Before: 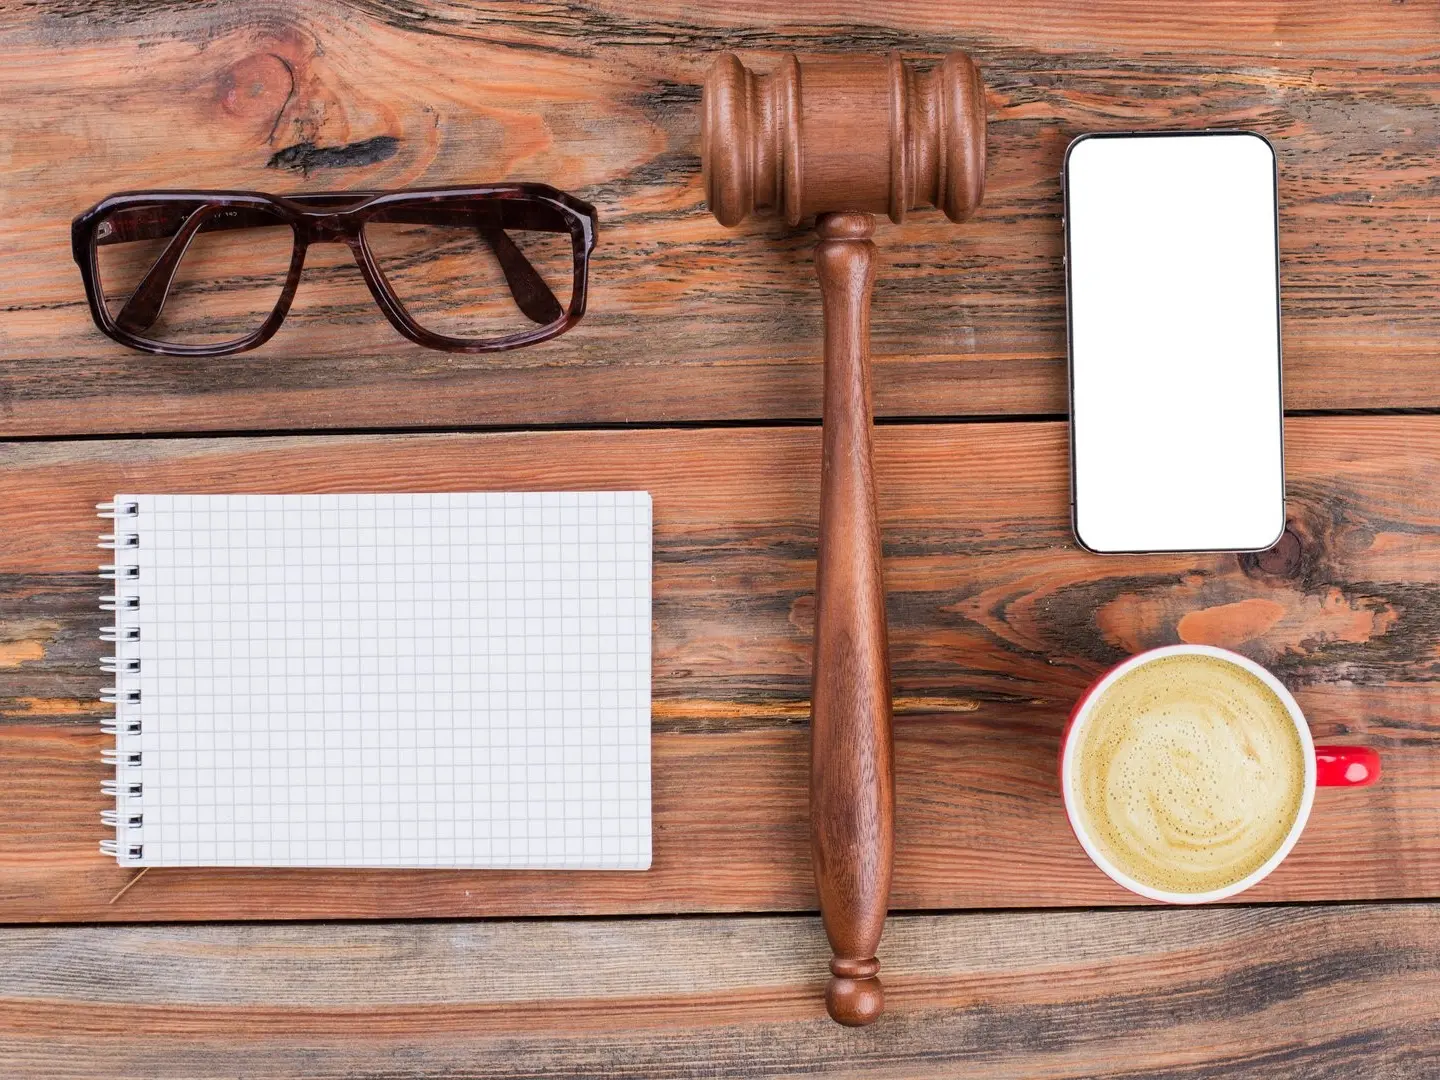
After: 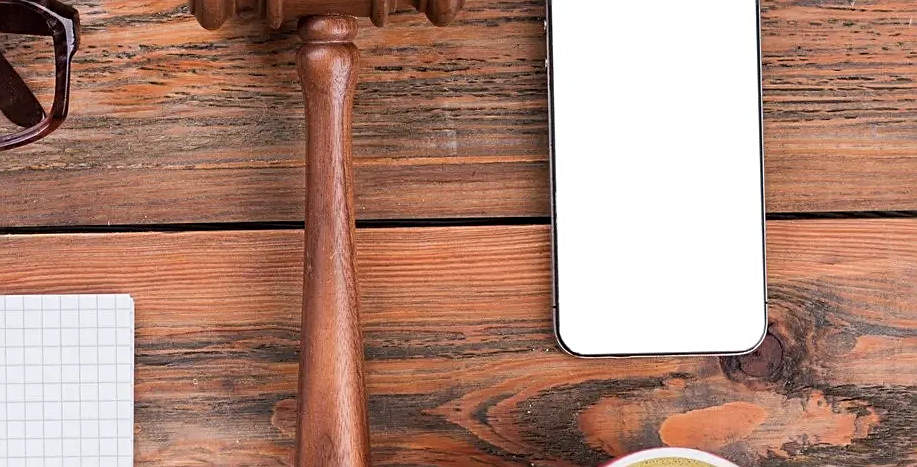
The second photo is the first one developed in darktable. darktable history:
sharpen: on, module defaults
crop: left 36.005%, top 18.293%, right 0.31%, bottom 38.444%
